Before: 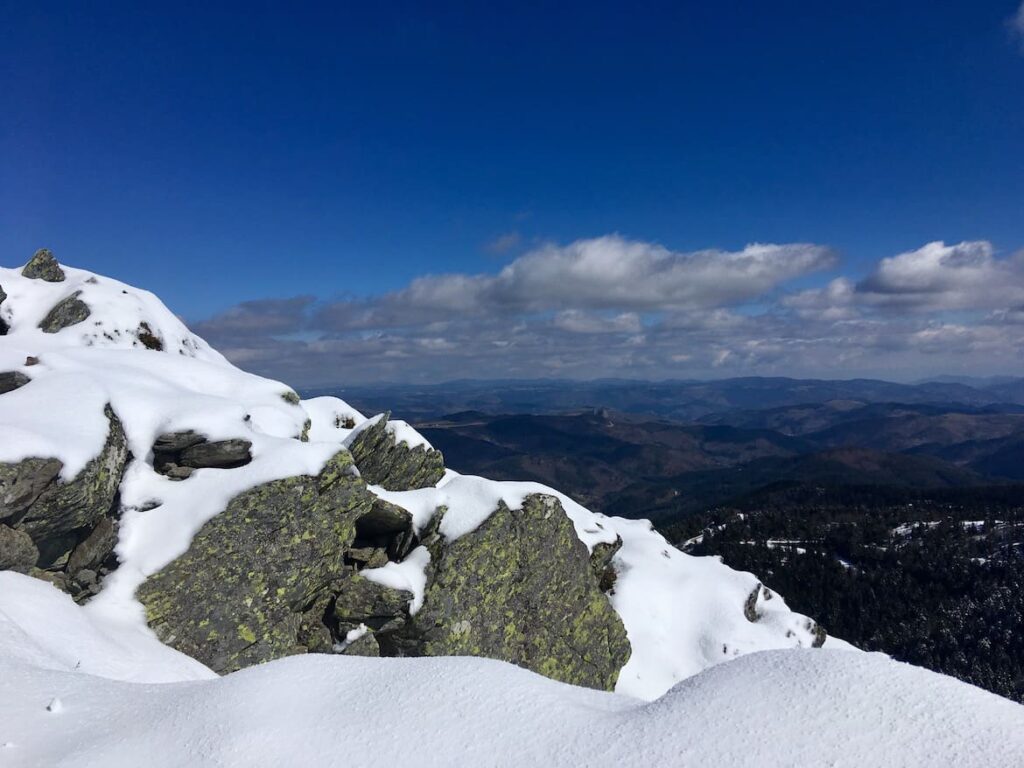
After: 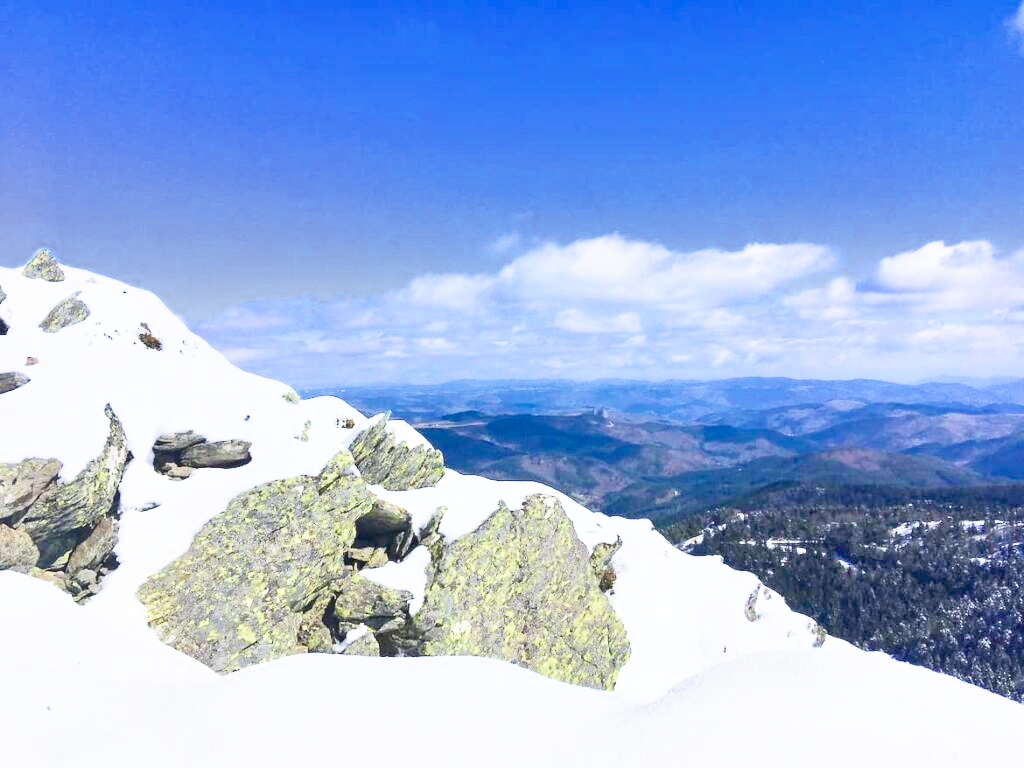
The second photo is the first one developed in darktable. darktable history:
filmic rgb: middle gray luminance 4.29%, black relative exposure -13 EV, white relative exposure 5 EV, threshold 6 EV, target black luminance 0%, hardness 5.19, latitude 59.69%, contrast 0.767, highlights saturation mix 5%, shadows ↔ highlights balance 25.95%, add noise in highlights 0, color science v3 (2019), use custom middle-gray values true, iterations of high-quality reconstruction 0, contrast in highlights soft, enable highlight reconstruction true
exposure: black level correction 0, exposure 1 EV, compensate exposure bias true, compensate highlight preservation false
contrast brightness saturation: contrast 0.2, brightness 0.16, saturation 0.22
shadows and highlights: shadows 49, highlights -41, soften with gaussian
